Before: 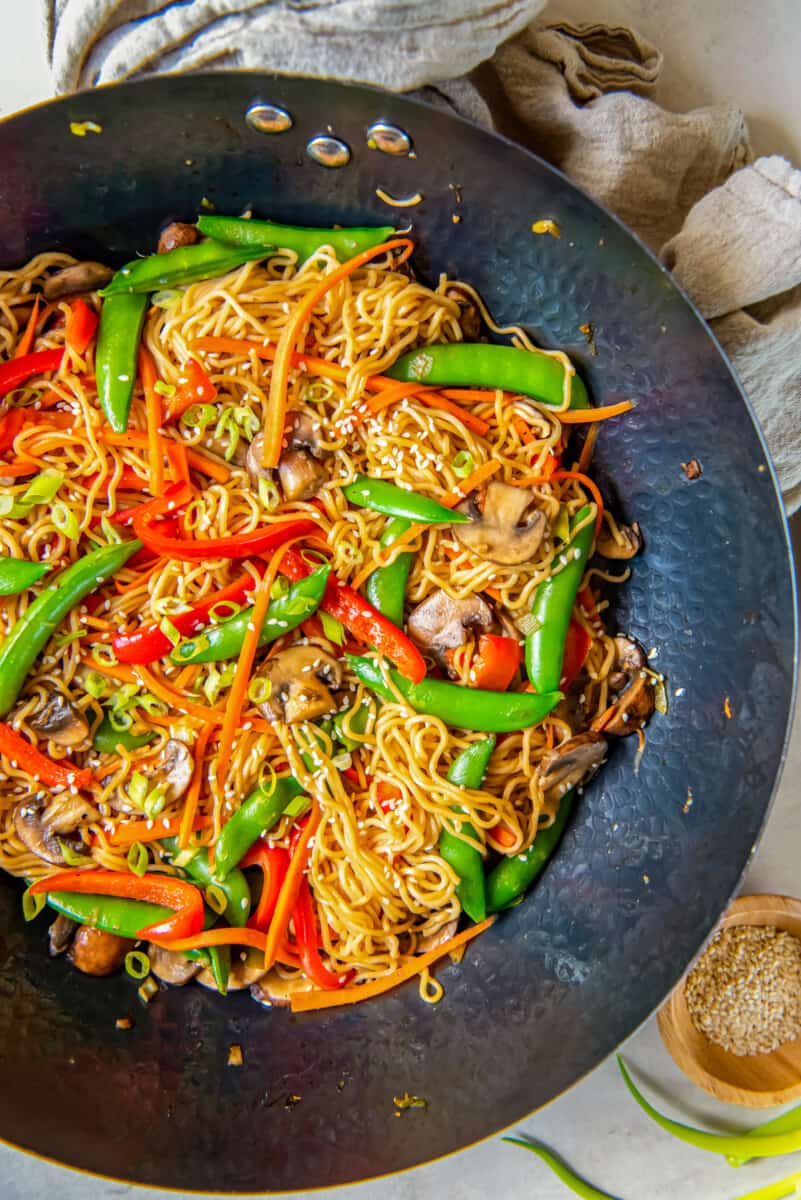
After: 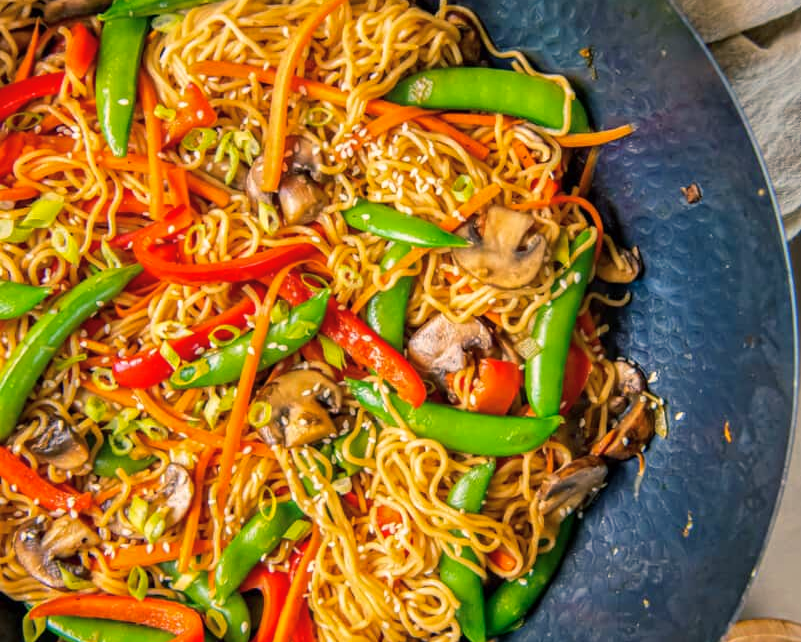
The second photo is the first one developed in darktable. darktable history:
crop and rotate: top 23.043%, bottom 23.437%
white balance: emerald 1
color balance rgb: shadows lift › chroma 5.41%, shadows lift › hue 240°, highlights gain › chroma 3.74%, highlights gain › hue 60°, saturation formula JzAzBz (2021)
